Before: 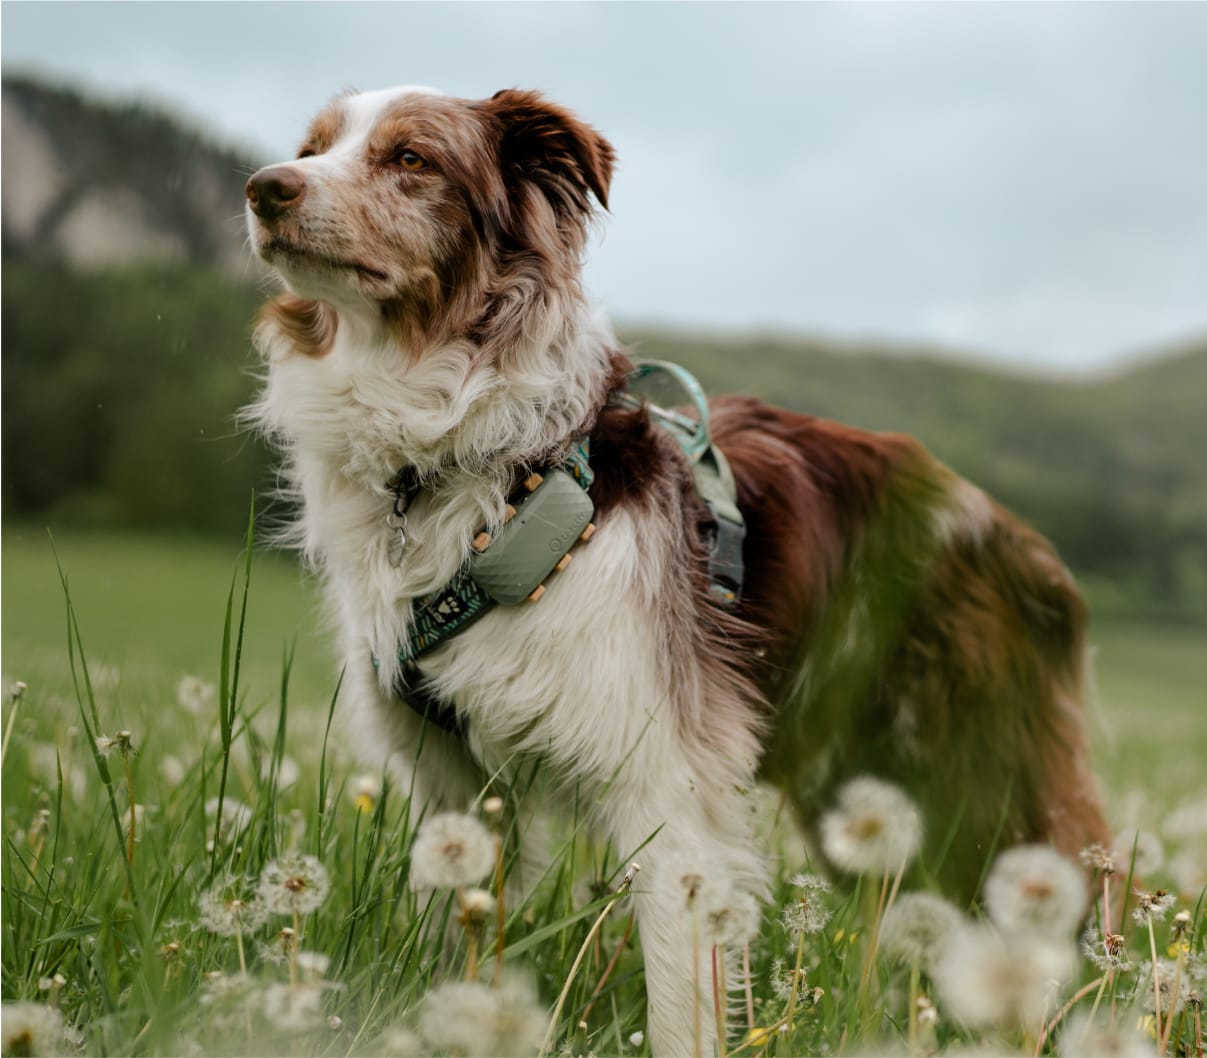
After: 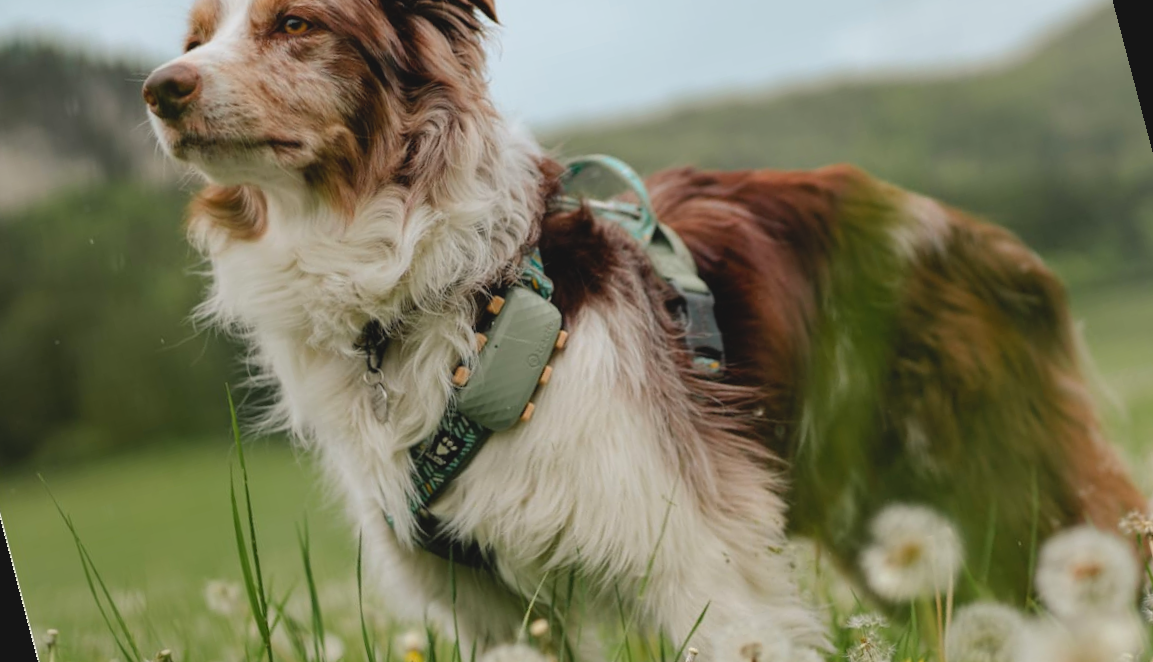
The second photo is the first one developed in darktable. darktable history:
contrast brightness saturation: contrast -0.1, brightness 0.05, saturation 0.08
rotate and perspective: rotation -14.8°, crop left 0.1, crop right 0.903, crop top 0.25, crop bottom 0.748
